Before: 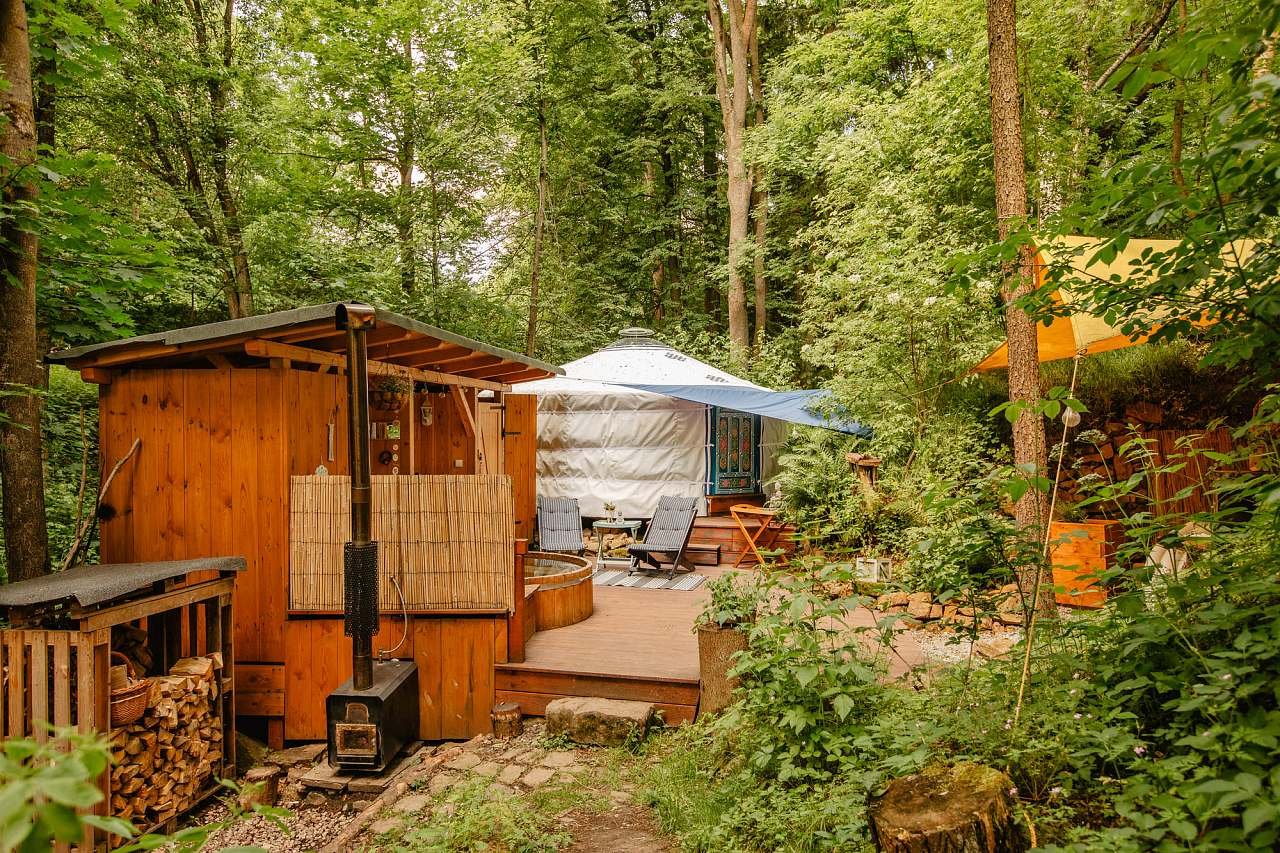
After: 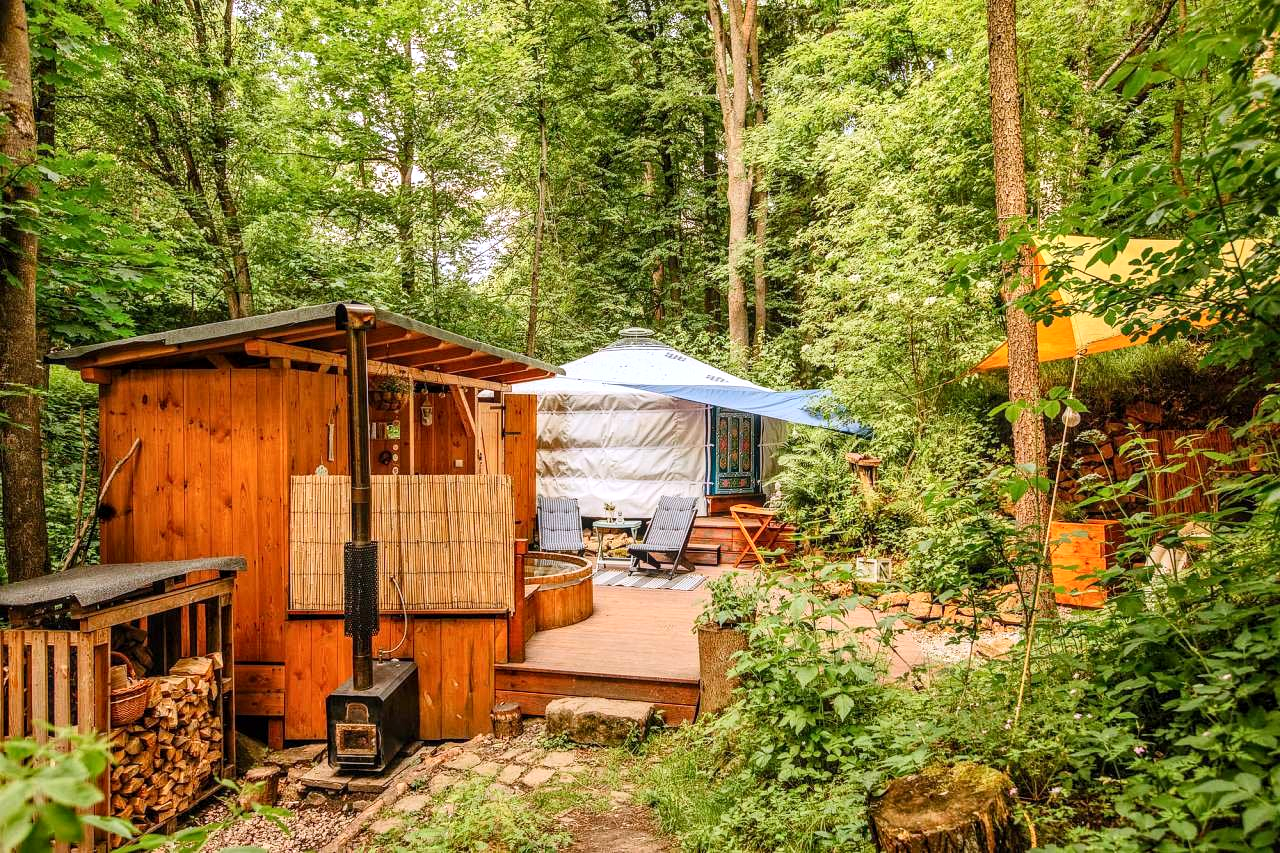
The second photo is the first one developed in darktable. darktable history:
contrast brightness saturation: contrast 0.2, brightness 0.16, saturation 0.22
tone equalizer: on, module defaults
local contrast: on, module defaults
color calibration: illuminant as shot in camera, x 0.358, y 0.373, temperature 4628.91 K
